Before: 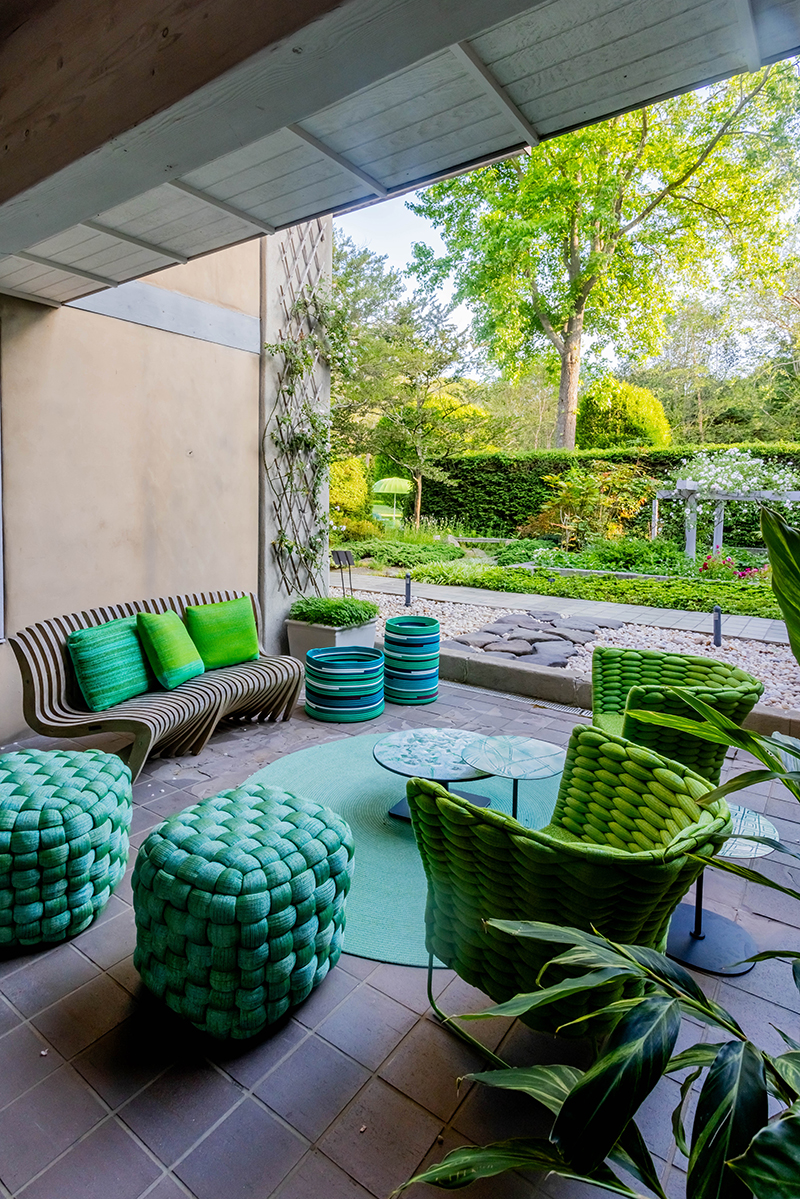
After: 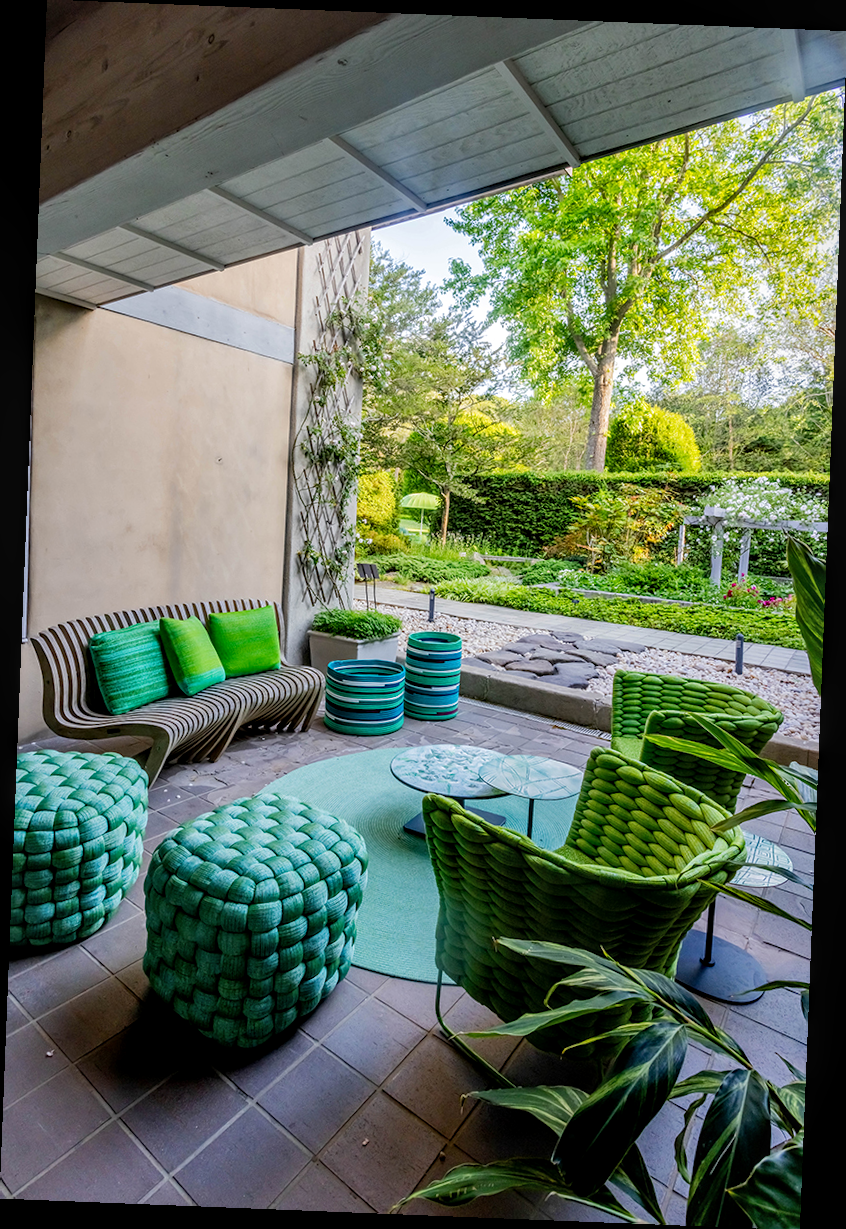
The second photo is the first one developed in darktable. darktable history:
local contrast: on, module defaults
rotate and perspective: rotation 2.27°, automatic cropping off
